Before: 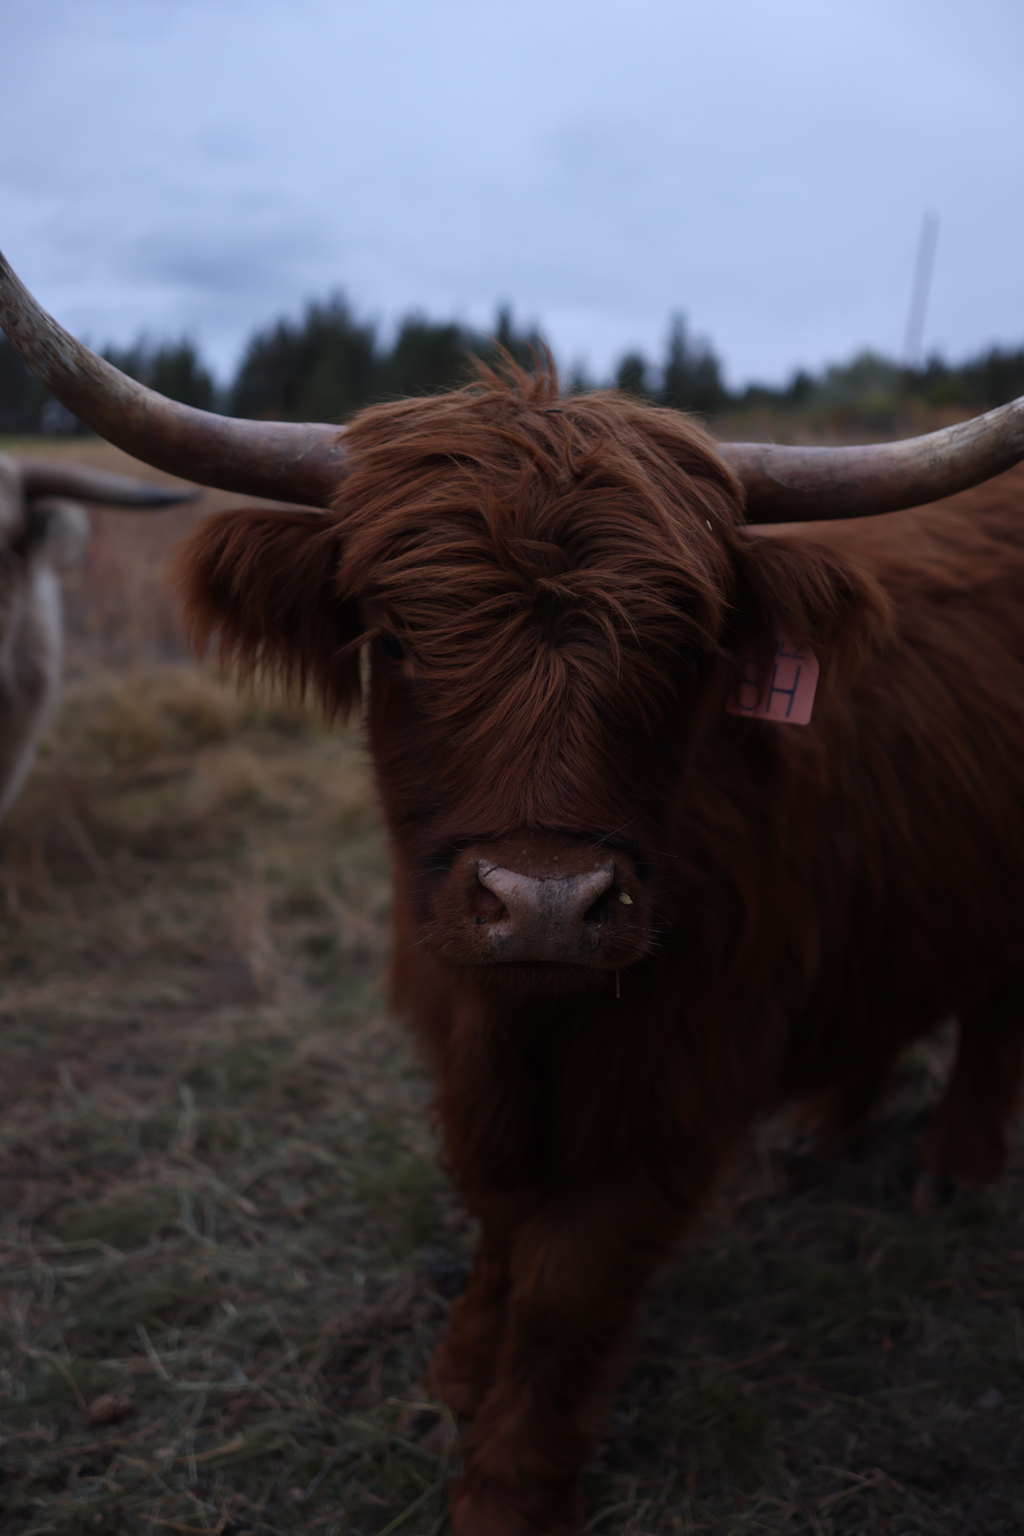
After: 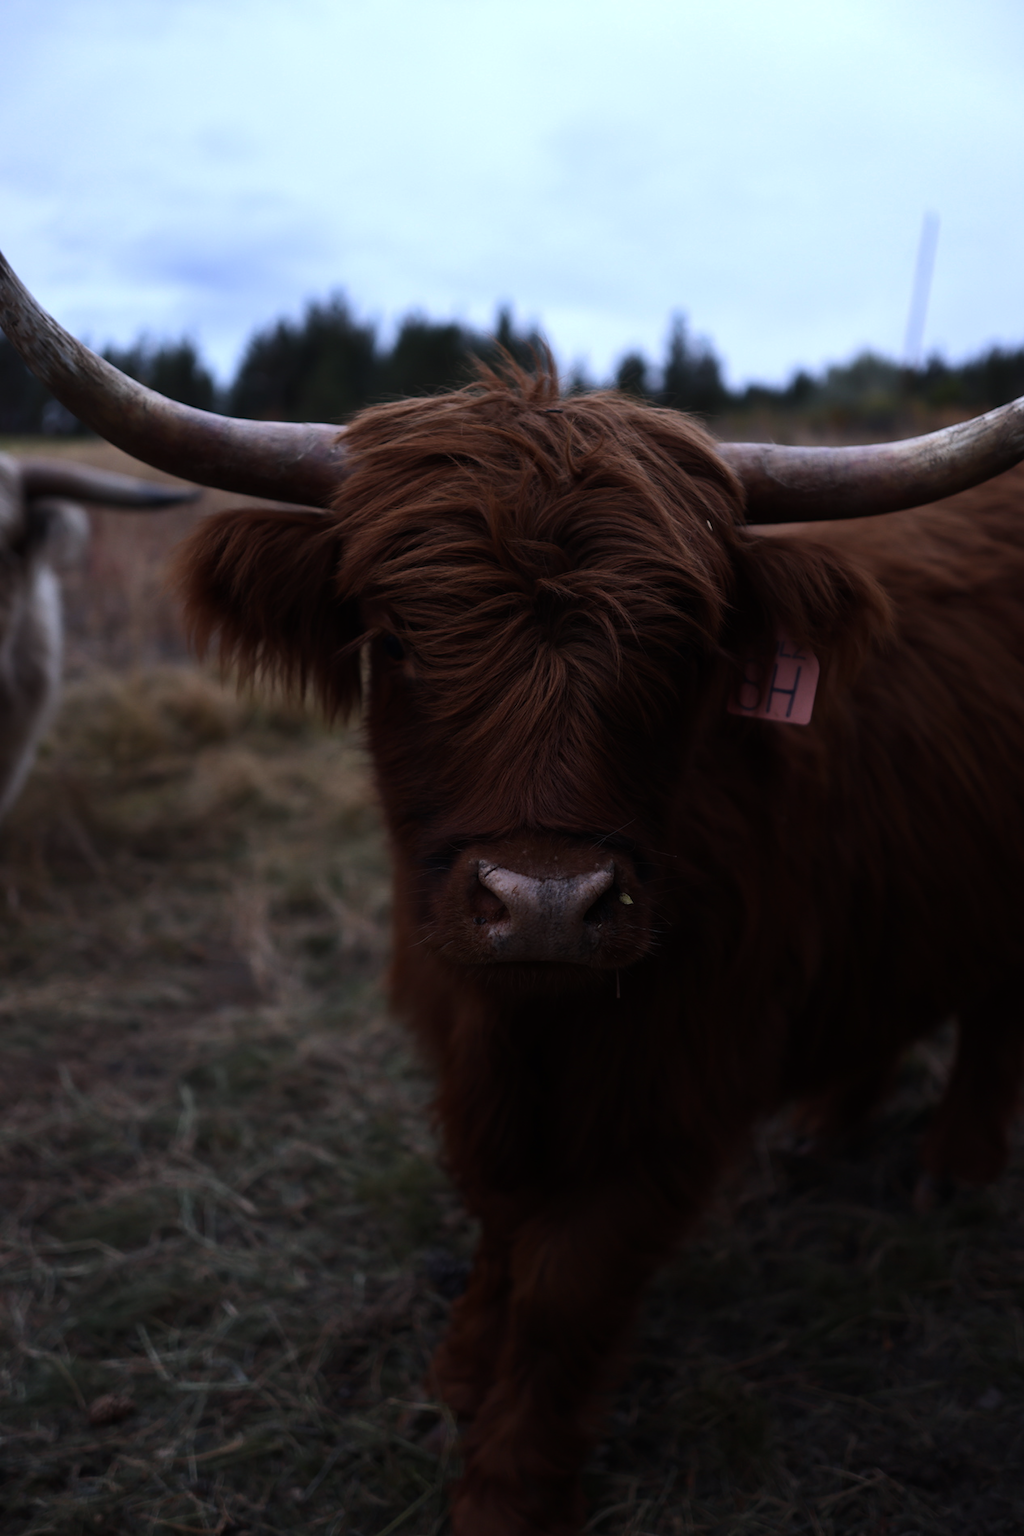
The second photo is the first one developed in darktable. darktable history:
white balance: red 0.983, blue 1.036
tone equalizer: -8 EV -0.75 EV, -7 EV -0.7 EV, -6 EV -0.6 EV, -5 EV -0.4 EV, -3 EV 0.4 EV, -2 EV 0.6 EV, -1 EV 0.7 EV, +0 EV 0.75 EV, edges refinement/feathering 500, mask exposure compensation -1.57 EV, preserve details no
